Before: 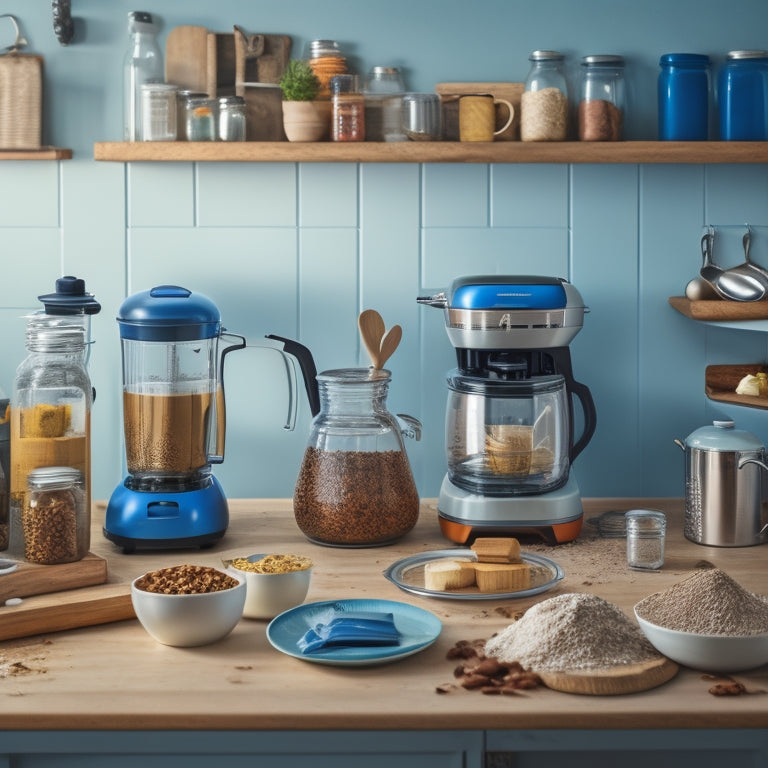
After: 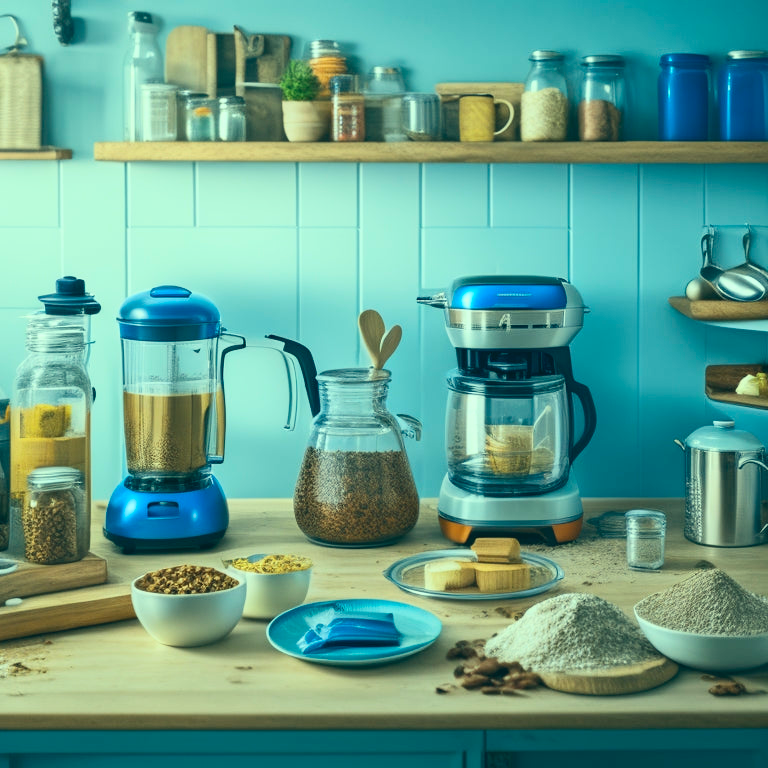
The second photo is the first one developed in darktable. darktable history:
contrast brightness saturation: contrast 0.199, brightness 0.161, saturation 0.219
color correction: highlights a* -19.74, highlights b* 9.8, shadows a* -20.38, shadows b* -11.02
